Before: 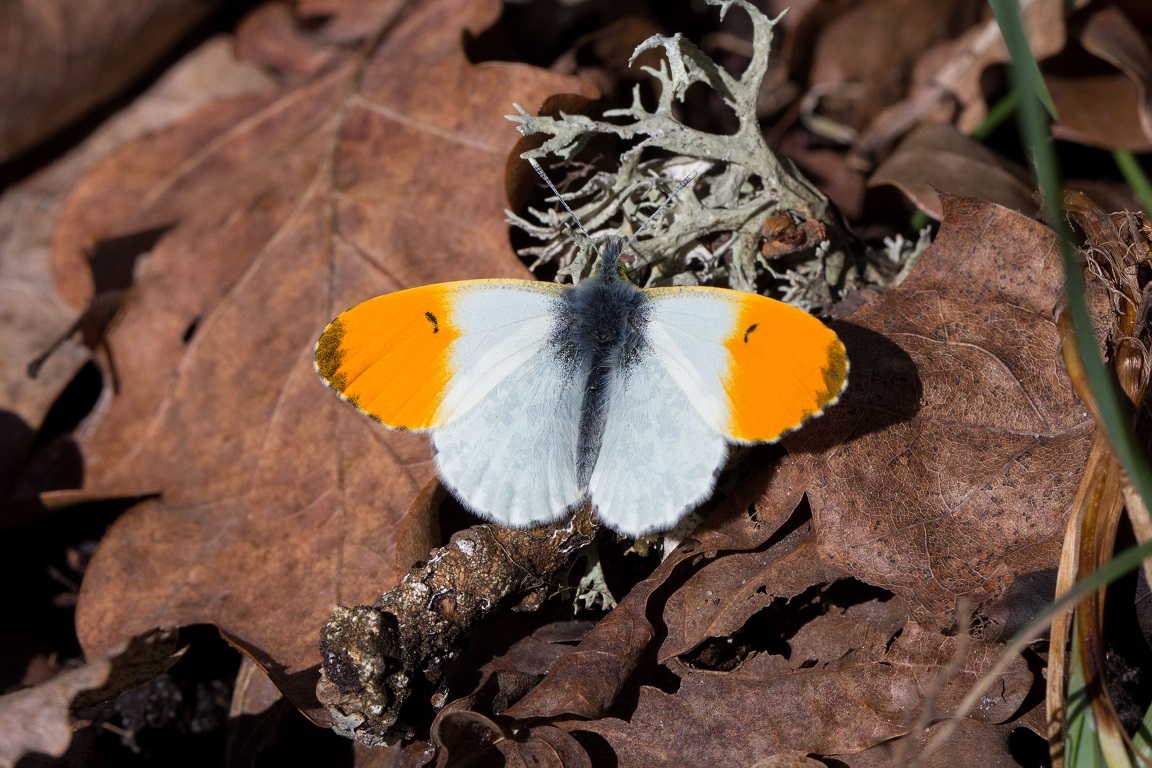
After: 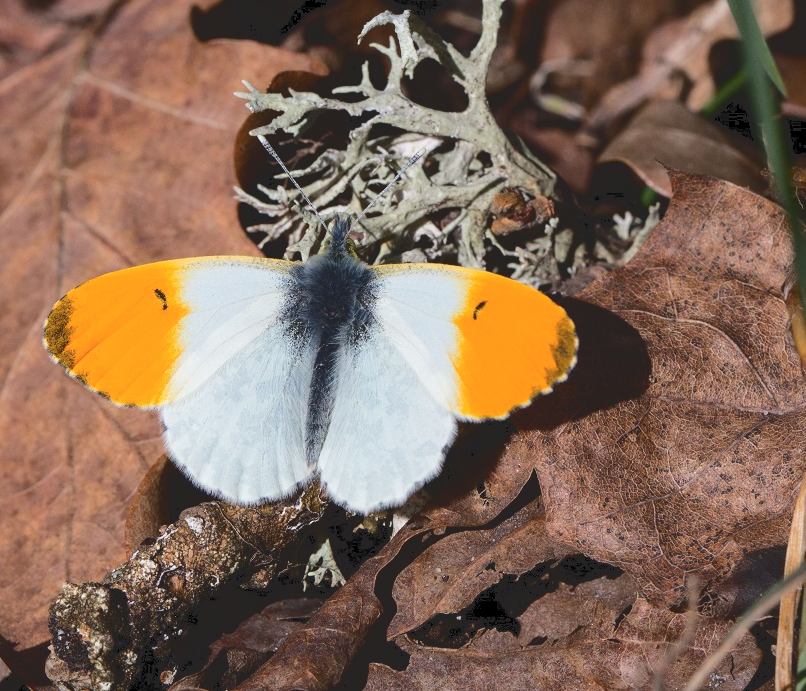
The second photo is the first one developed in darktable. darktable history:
tone curve: curves: ch0 [(0, 0) (0.003, 0.139) (0.011, 0.14) (0.025, 0.138) (0.044, 0.14) (0.069, 0.149) (0.1, 0.161) (0.136, 0.179) (0.177, 0.203) (0.224, 0.245) (0.277, 0.302) (0.335, 0.382) (0.399, 0.461) (0.468, 0.546) (0.543, 0.614) (0.623, 0.687) (0.709, 0.758) (0.801, 0.84) (0.898, 0.912) (1, 1)], color space Lab, independent channels, preserve colors none
crop and rotate: left 23.581%, top 3.109%, right 6.375%, bottom 6.858%
levels: white 99.98%
